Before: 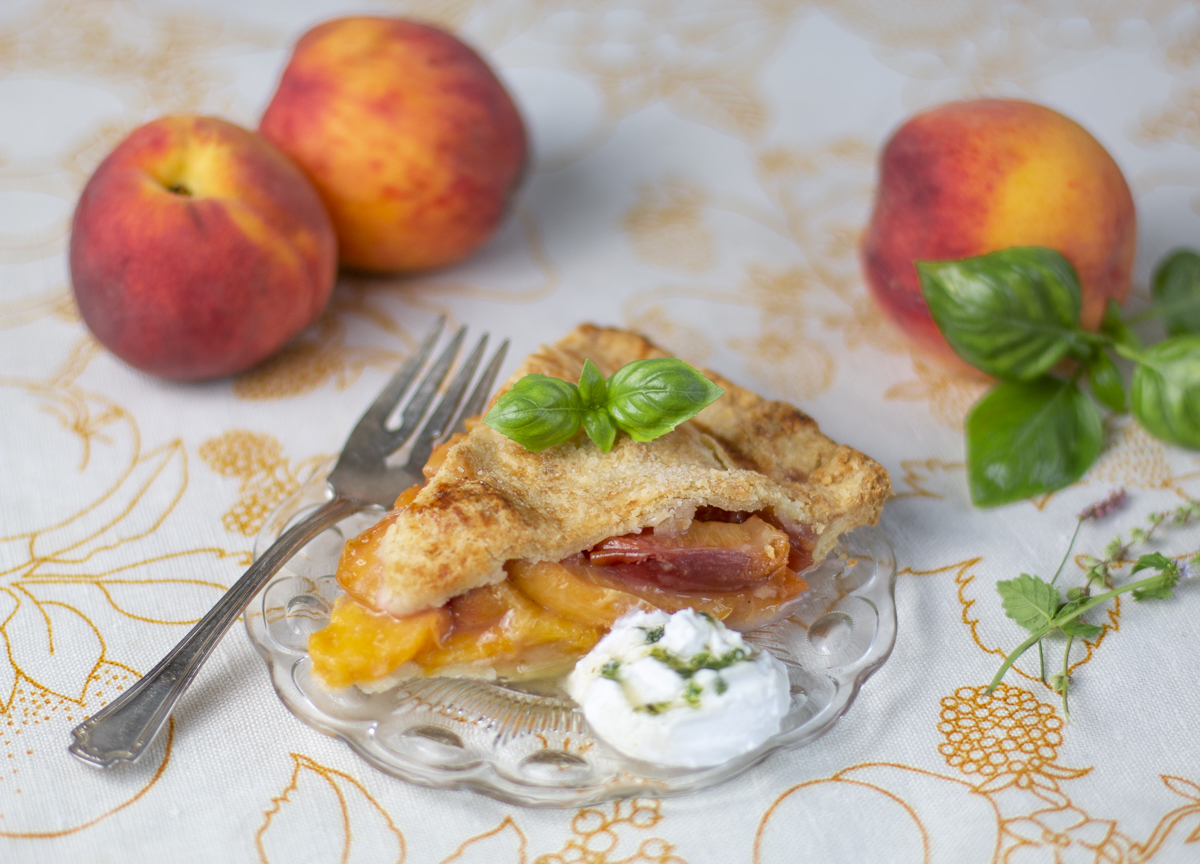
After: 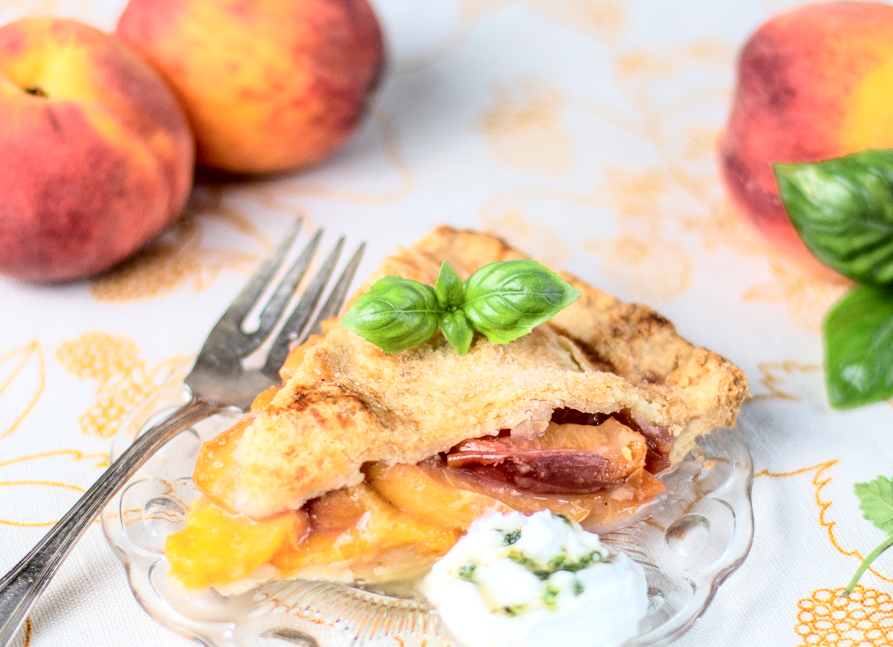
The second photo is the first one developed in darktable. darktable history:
crop and rotate: left 11.96%, top 11.402%, right 13.541%, bottom 13.685%
tone curve: curves: ch0 [(0, 0) (0.003, 0.001) (0.011, 0.004) (0.025, 0.009) (0.044, 0.016) (0.069, 0.025) (0.1, 0.036) (0.136, 0.059) (0.177, 0.103) (0.224, 0.175) (0.277, 0.274) (0.335, 0.395) (0.399, 0.52) (0.468, 0.635) (0.543, 0.733) (0.623, 0.817) (0.709, 0.888) (0.801, 0.93) (0.898, 0.964) (1, 1)], color space Lab, independent channels, preserve colors none
local contrast: on, module defaults
